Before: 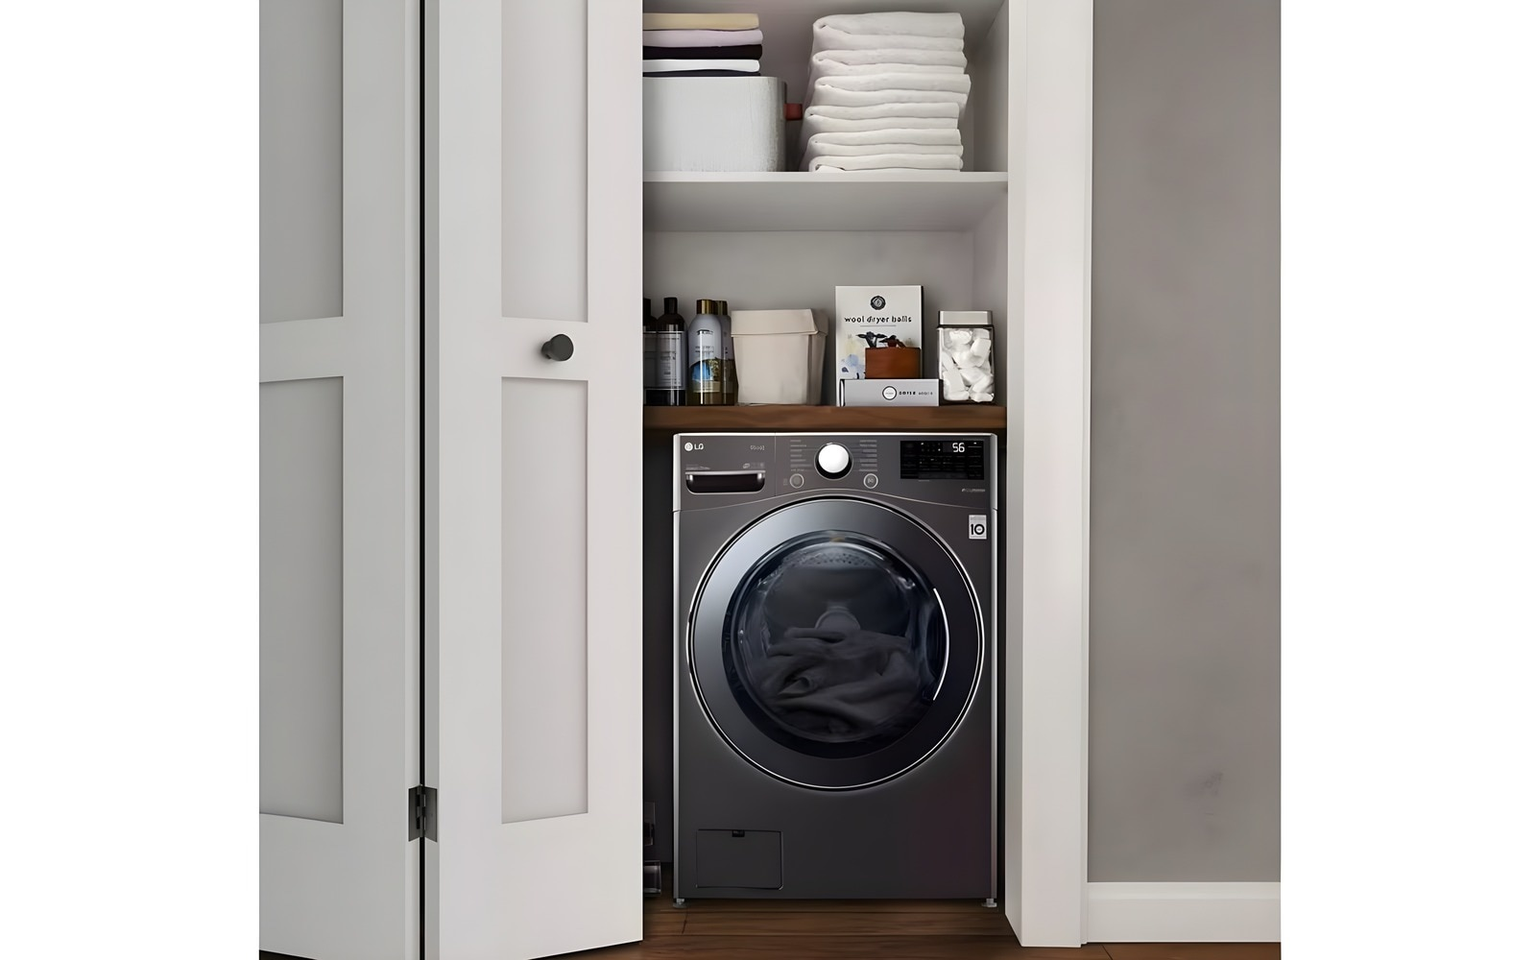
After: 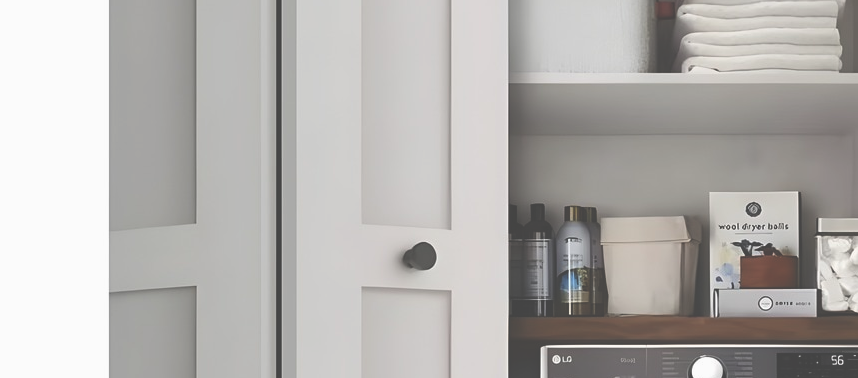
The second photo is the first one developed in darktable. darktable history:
crop: left 10.121%, top 10.631%, right 36.218%, bottom 51.526%
exposure: black level correction -0.062, exposure -0.05 EV, compensate highlight preservation false
